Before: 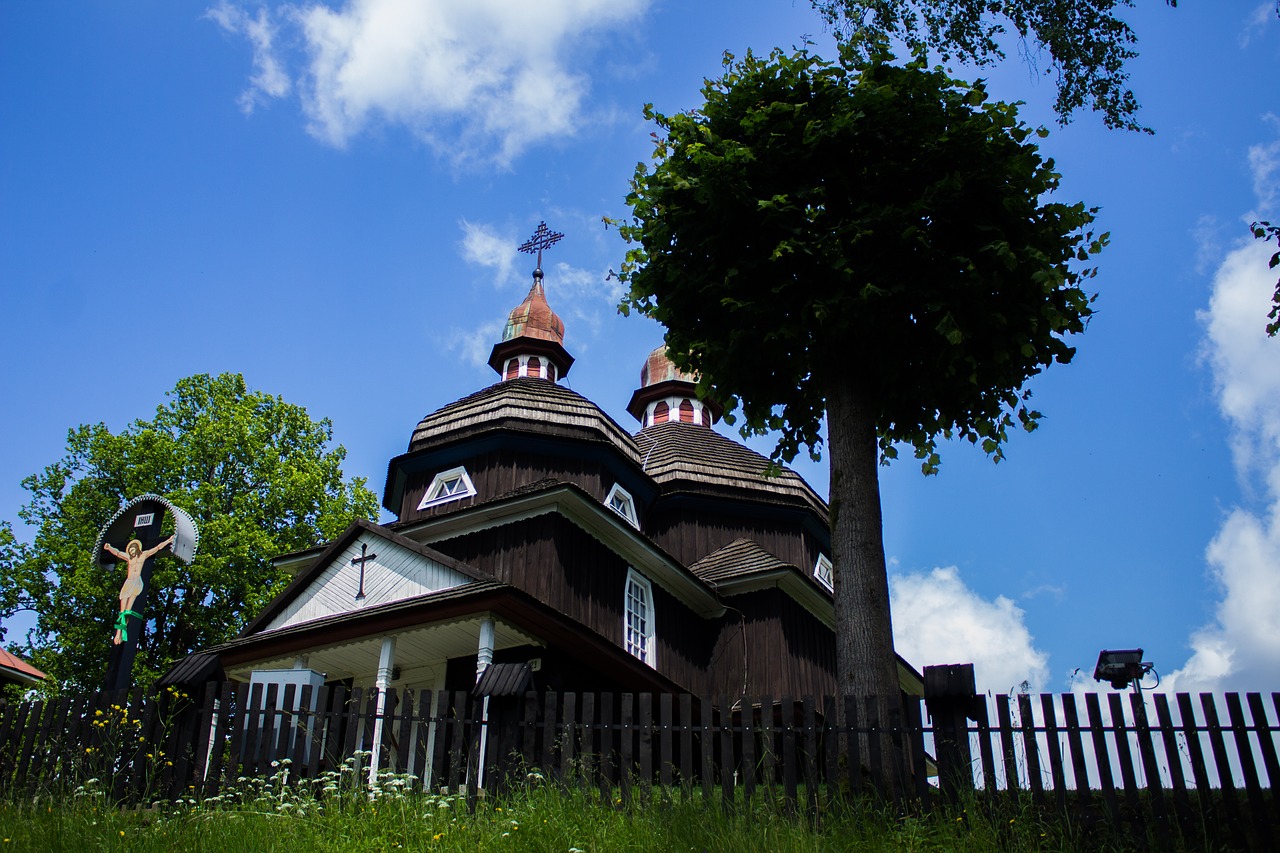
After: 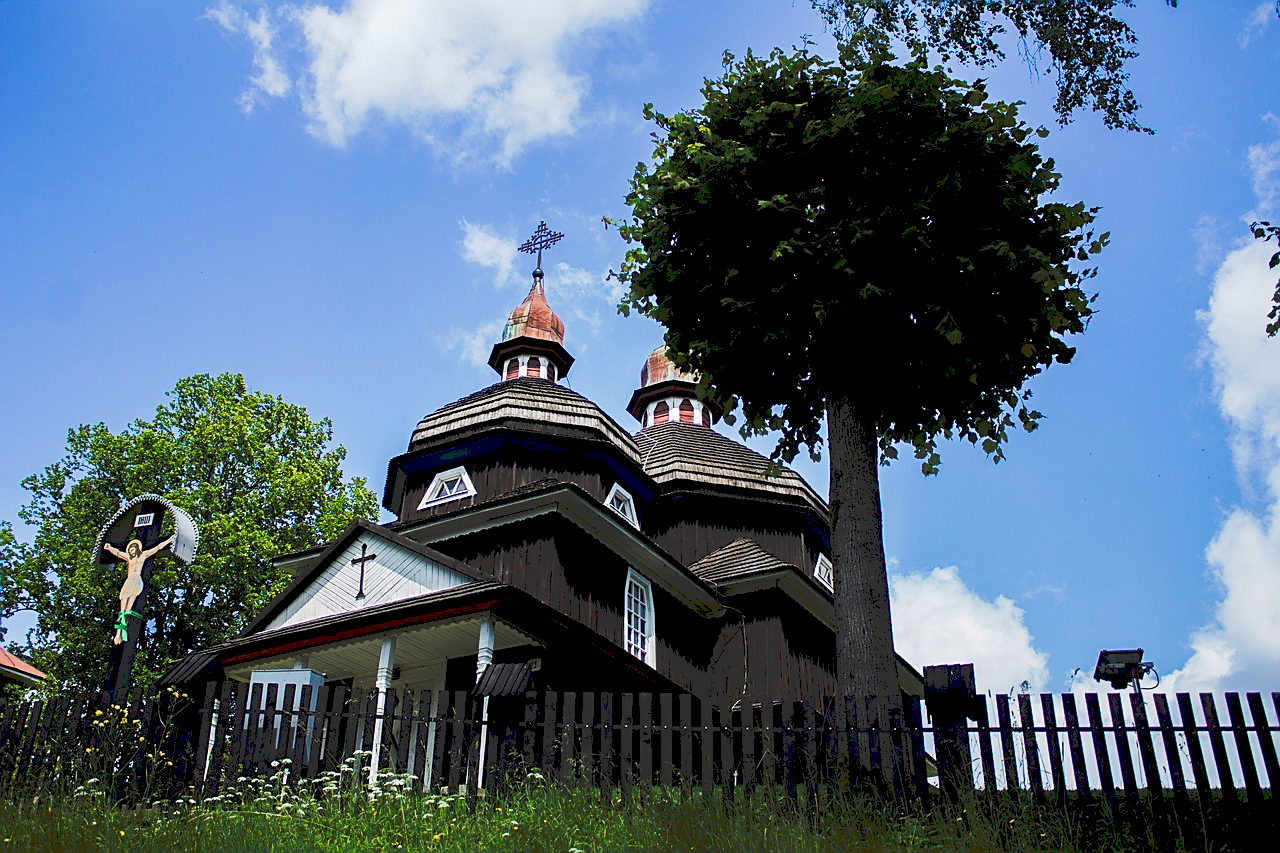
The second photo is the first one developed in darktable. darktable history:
sharpen: on, module defaults
tone equalizer: on, module defaults
tone curve: curves: ch0 [(0, 0) (0.003, 0.174) (0.011, 0.178) (0.025, 0.182) (0.044, 0.185) (0.069, 0.191) (0.1, 0.194) (0.136, 0.199) (0.177, 0.219) (0.224, 0.246) (0.277, 0.284) (0.335, 0.35) (0.399, 0.43) (0.468, 0.539) (0.543, 0.637) (0.623, 0.711) (0.709, 0.799) (0.801, 0.865) (0.898, 0.914) (1, 1)], preserve colors none
exposure: black level correction 0.005, exposure 0.001 EV, compensate highlight preservation false
